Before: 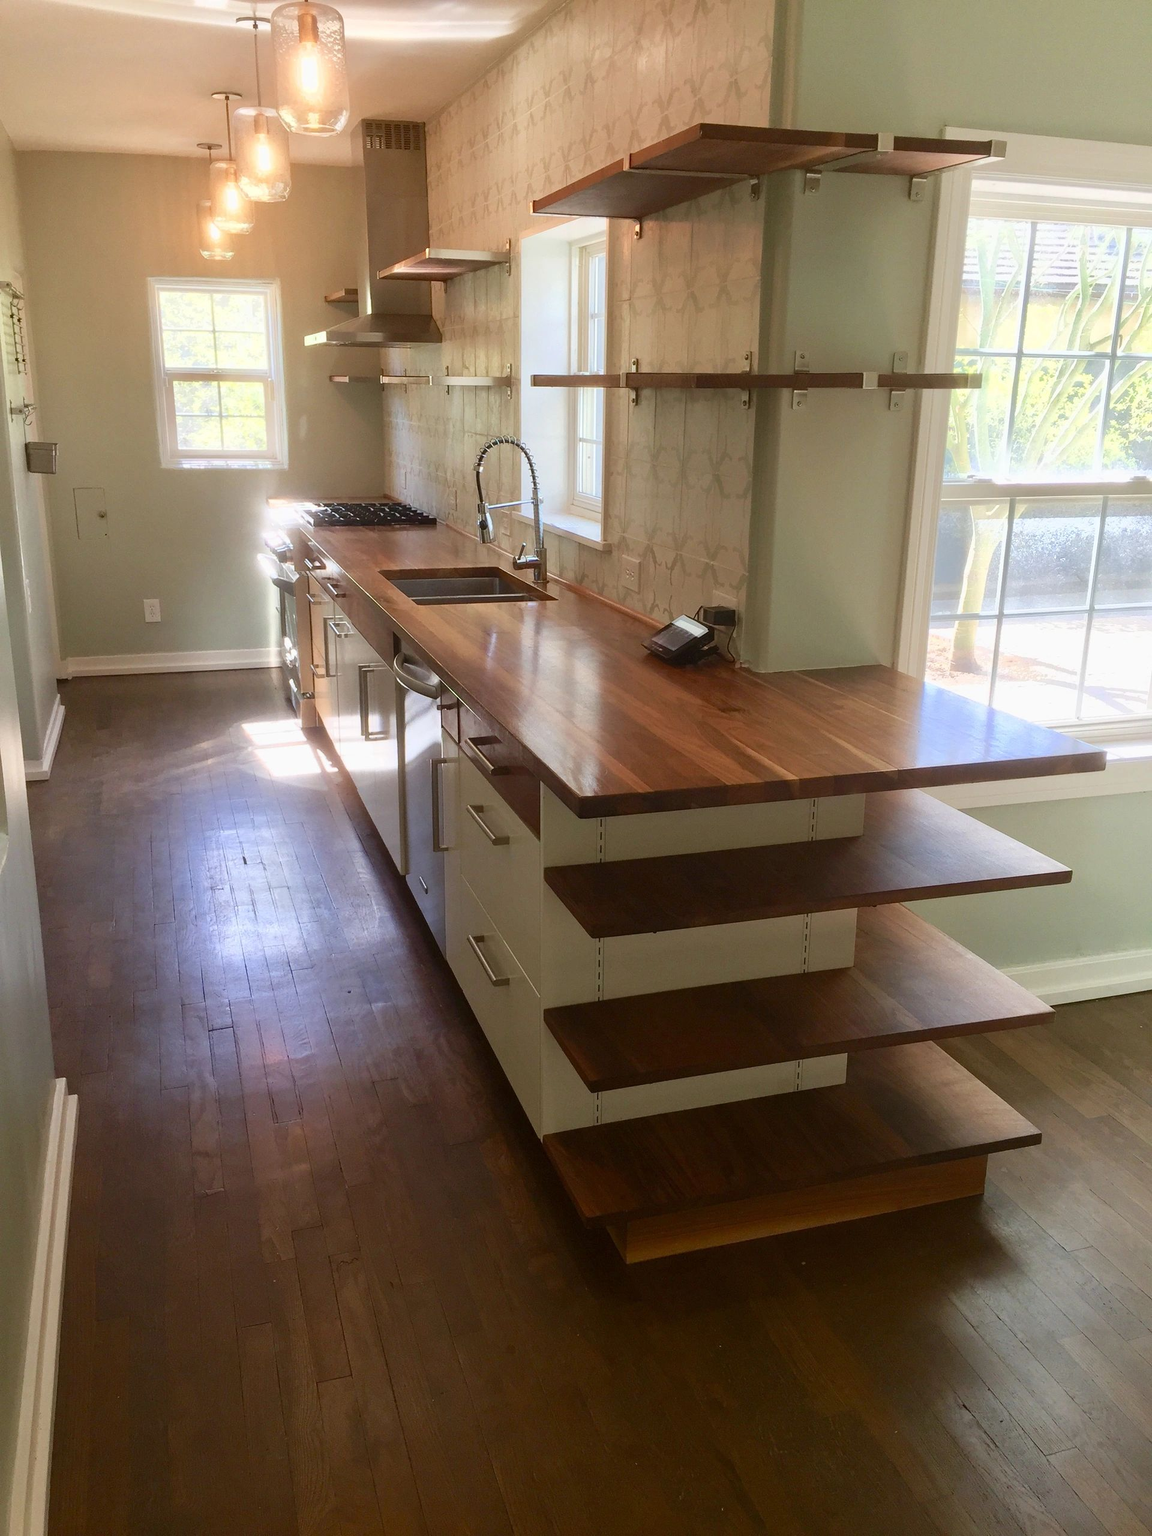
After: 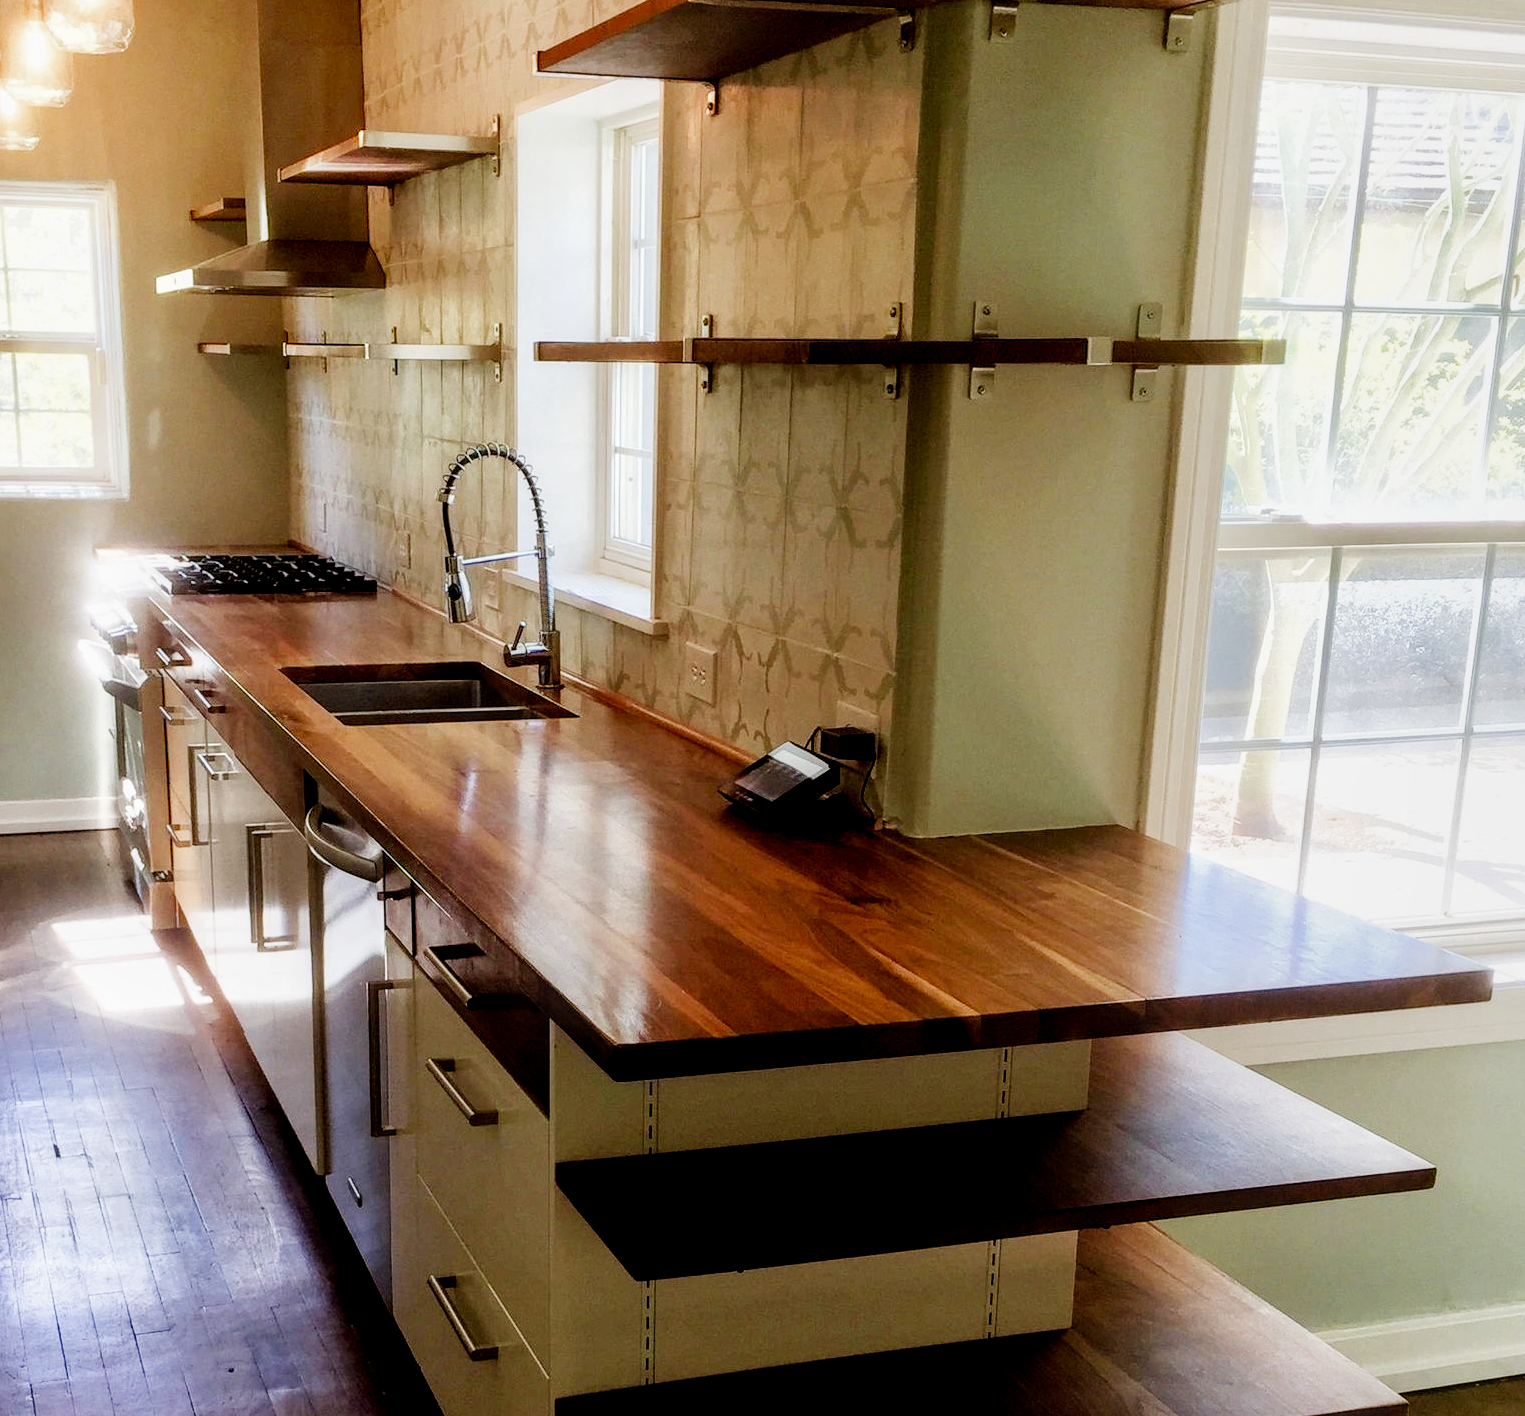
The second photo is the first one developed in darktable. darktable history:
crop: left 18.305%, top 11.077%, right 2.233%, bottom 33.574%
local contrast: detail 130%
filmic rgb: black relative exposure -5.01 EV, white relative exposure 3.97 EV, hardness 2.88, contrast 1.515, add noise in highlights 0, preserve chrominance no, color science v3 (2019), use custom middle-gray values true, iterations of high-quality reconstruction 0, contrast in highlights soft
